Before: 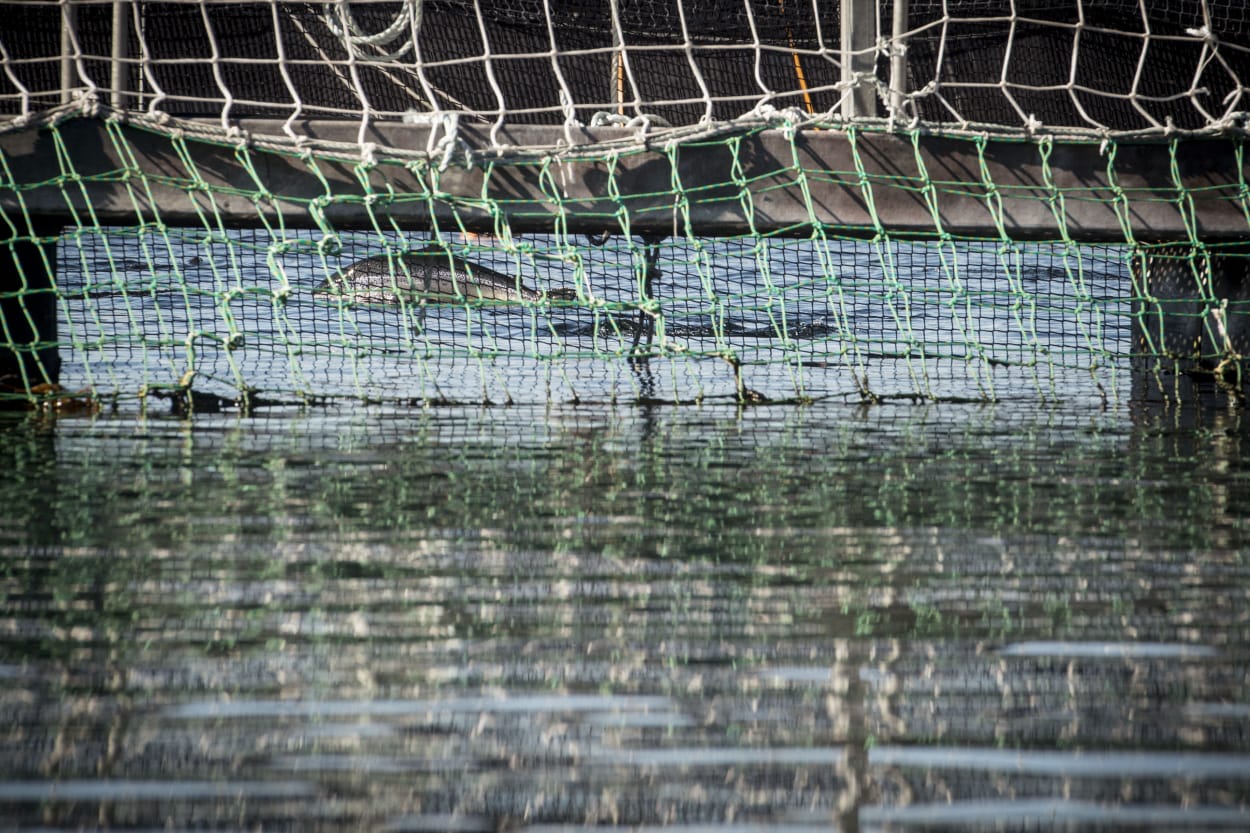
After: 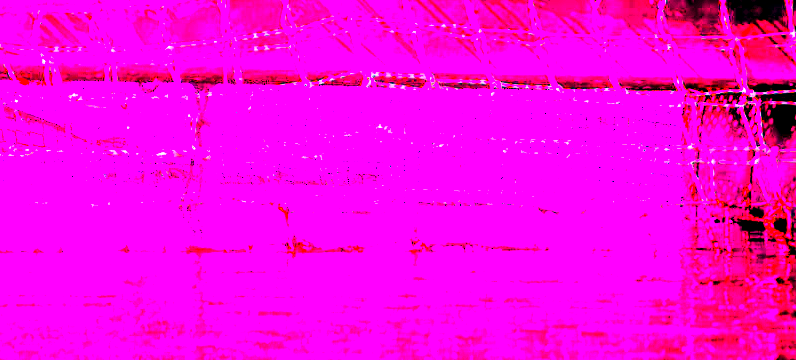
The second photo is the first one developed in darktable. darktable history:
exposure: black level correction 0.005, exposure 2.084 EV, compensate highlight preservation false
tone equalizer: -8 EV -1.08 EV, -7 EV -1.01 EV, -6 EV -0.867 EV, -5 EV -0.578 EV, -3 EV 0.578 EV, -2 EV 0.867 EV, -1 EV 1.01 EV, +0 EV 1.08 EV, edges refinement/feathering 500, mask exposure compensation -1.57 EV, preserve details no
color balance rgb: linear chroma grading › global chroma 15%, perceptual saturation grading › global saturation 30%
white balance: red 4.26, blue 1.802
color balance: lift [1, 0.998, 1.001, 1.002], gamma [1, 1.02, 1, 0.98], gain [1, 1.02, 1.003, 0.98]
crop: left 36.005%, top 18.293%, right 0.31%, bottom 38.444%
